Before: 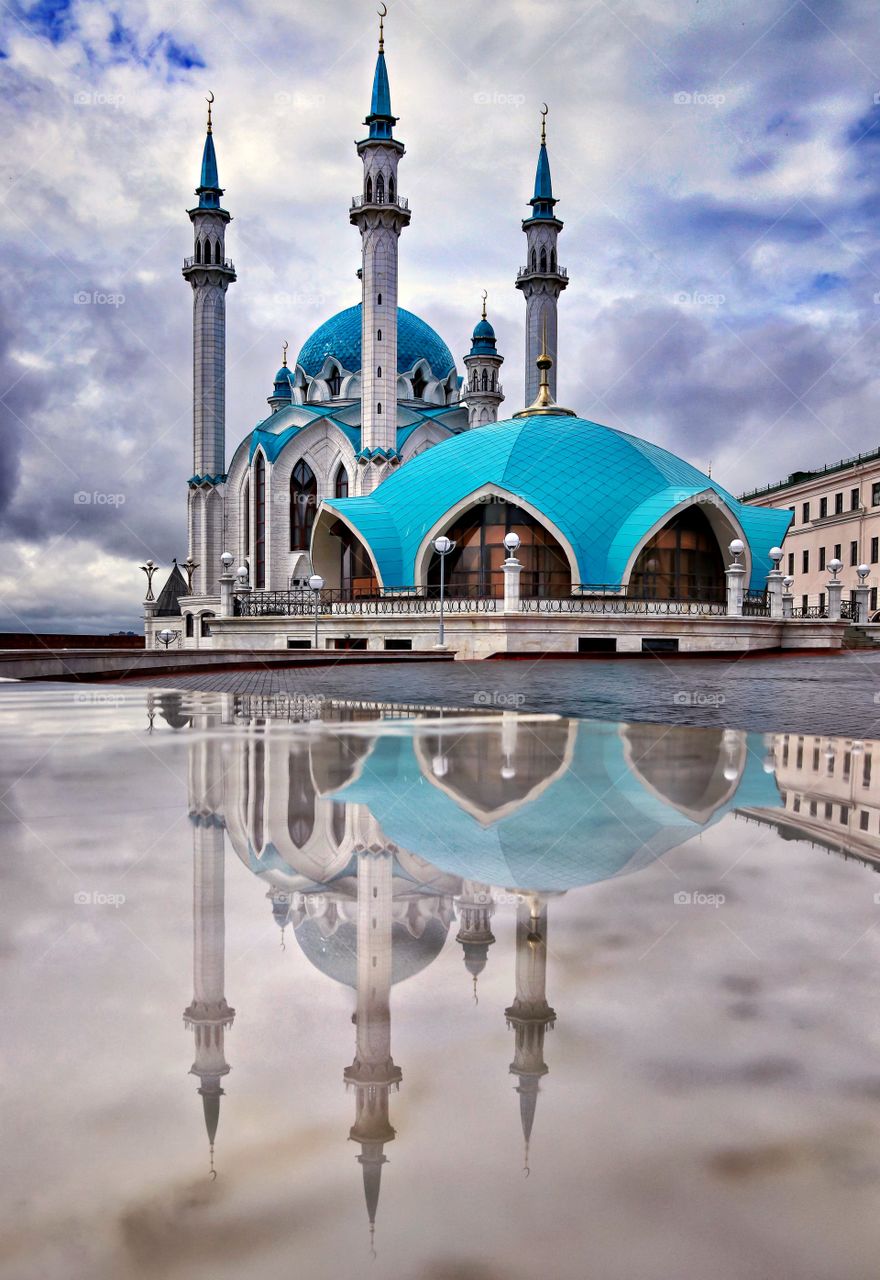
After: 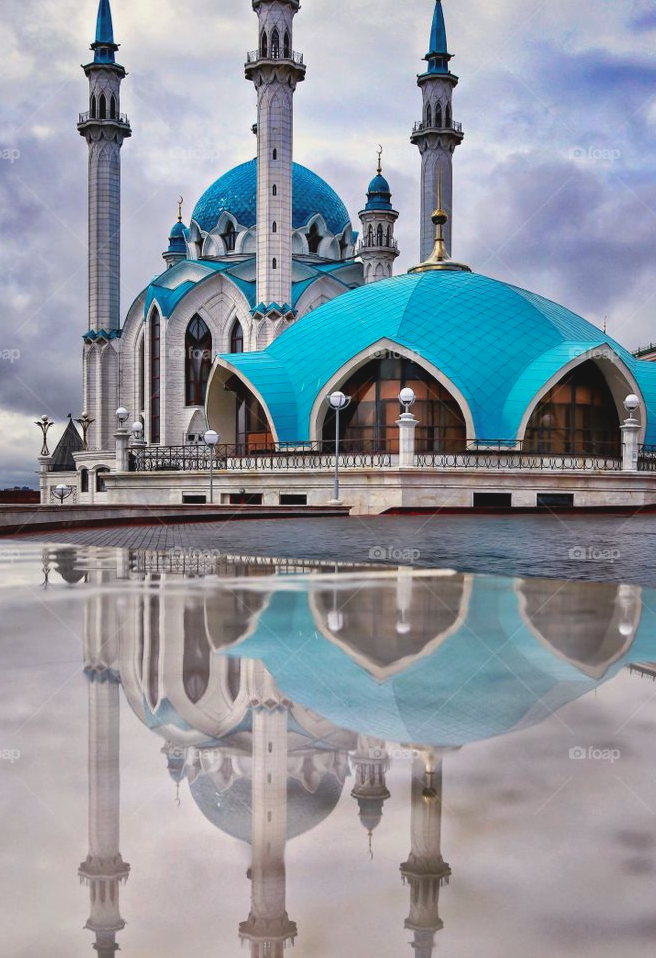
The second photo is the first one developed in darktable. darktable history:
crop and rotate: left 12.026%, top 11.349%, right 13.384%, bottom 13.806%
contrast brightness saturation: contrast -0.116
